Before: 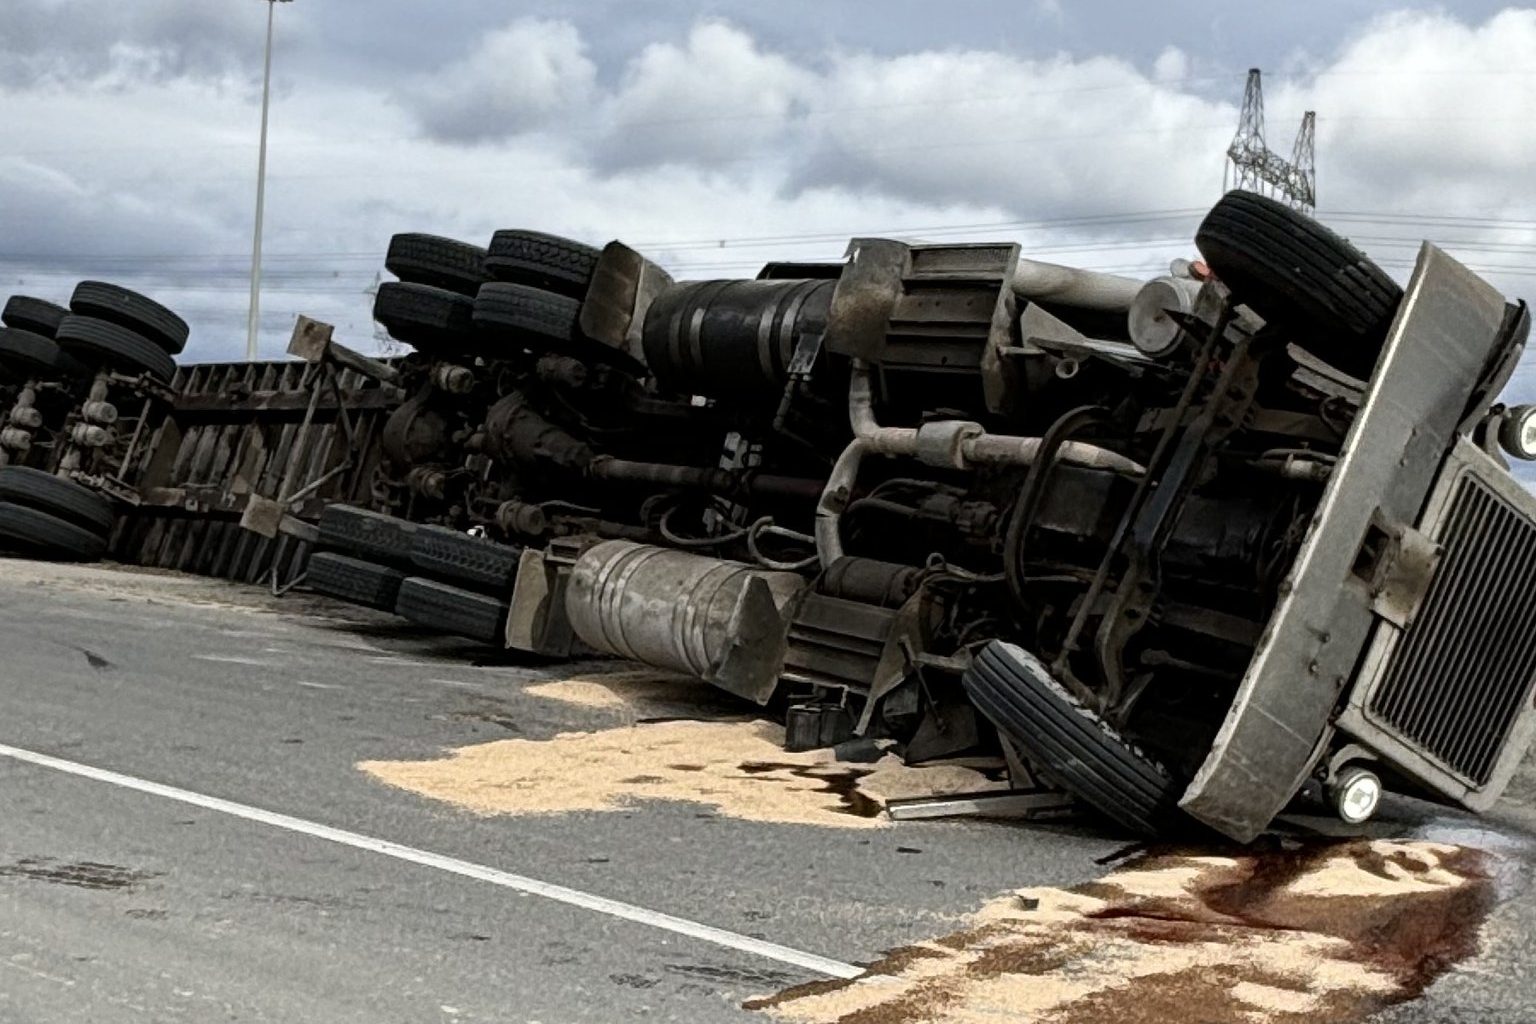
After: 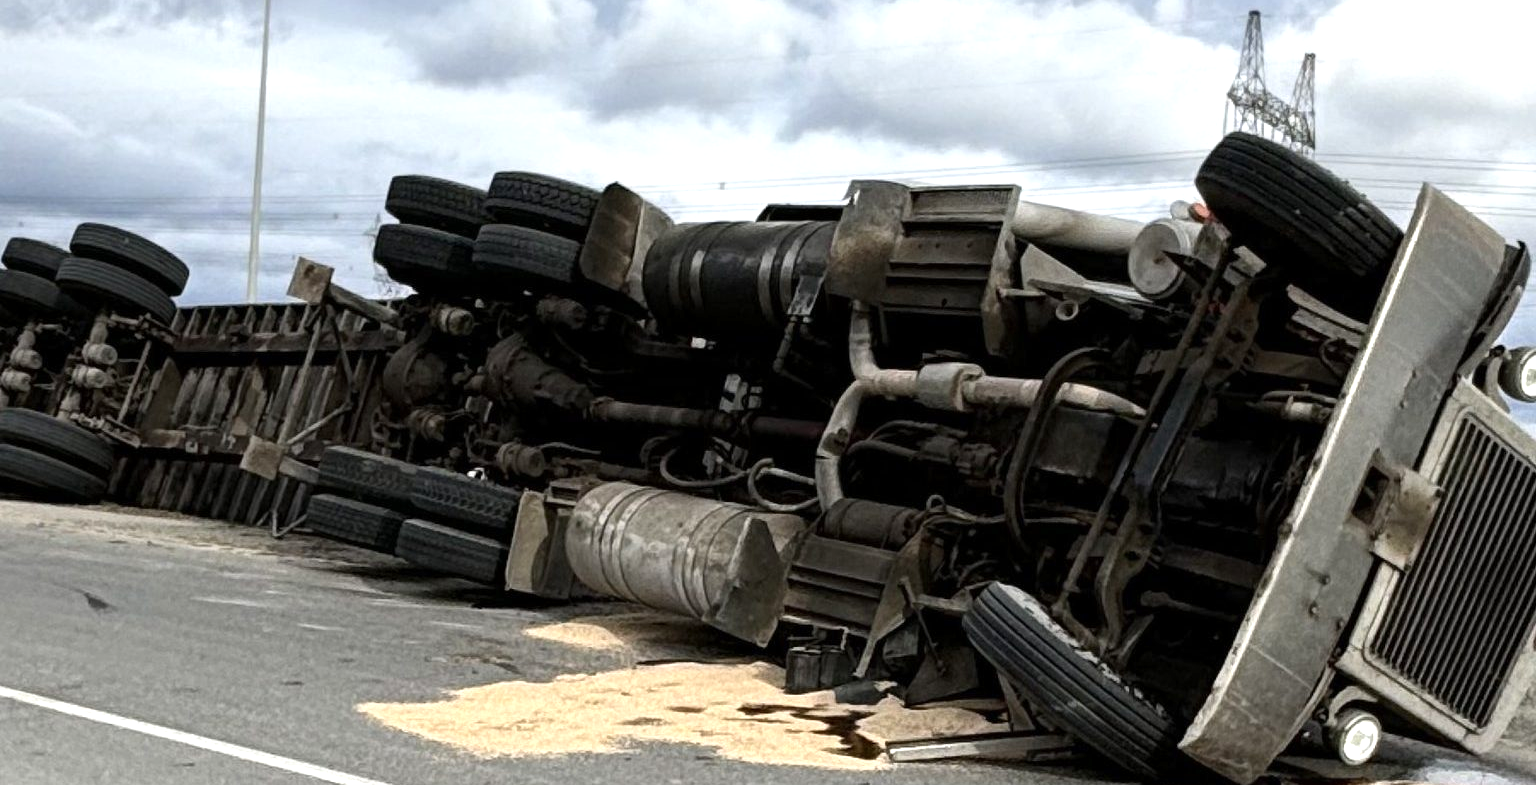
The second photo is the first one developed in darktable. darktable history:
exposure: exposure 0.426 EV, compensate highlight preservation false
crop: top 5.667%, bottom 17.637%
